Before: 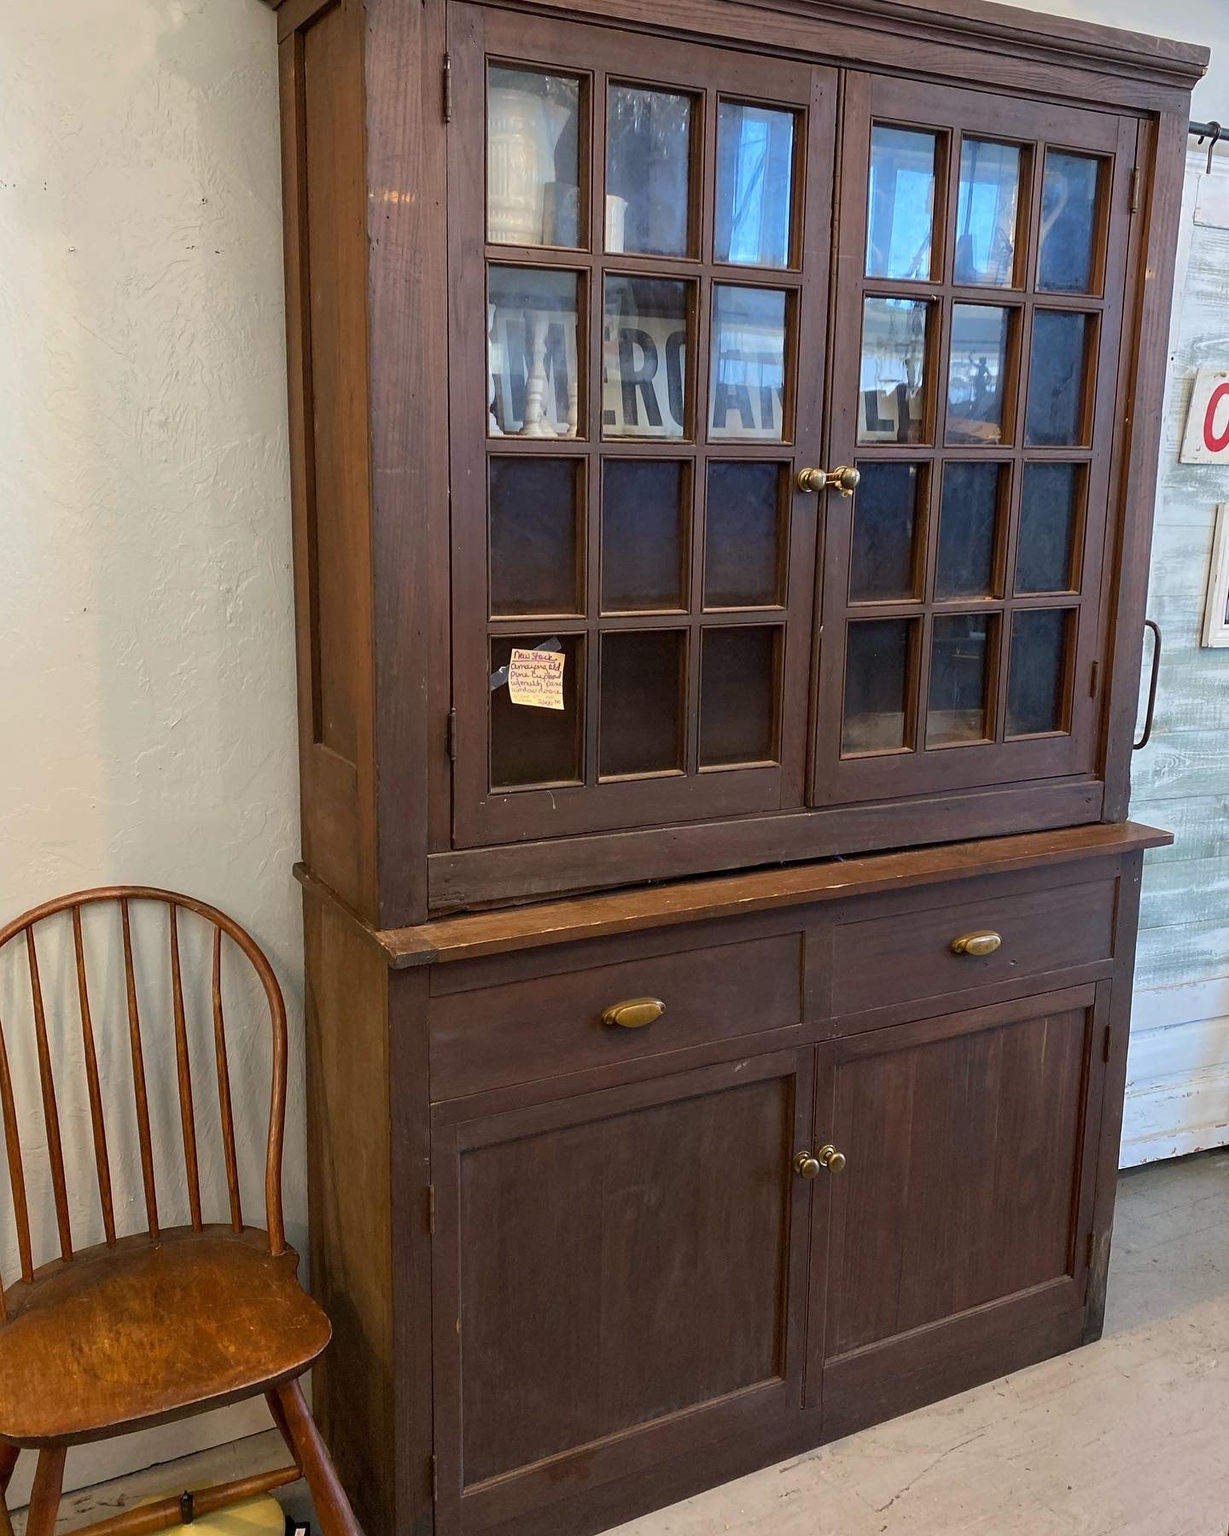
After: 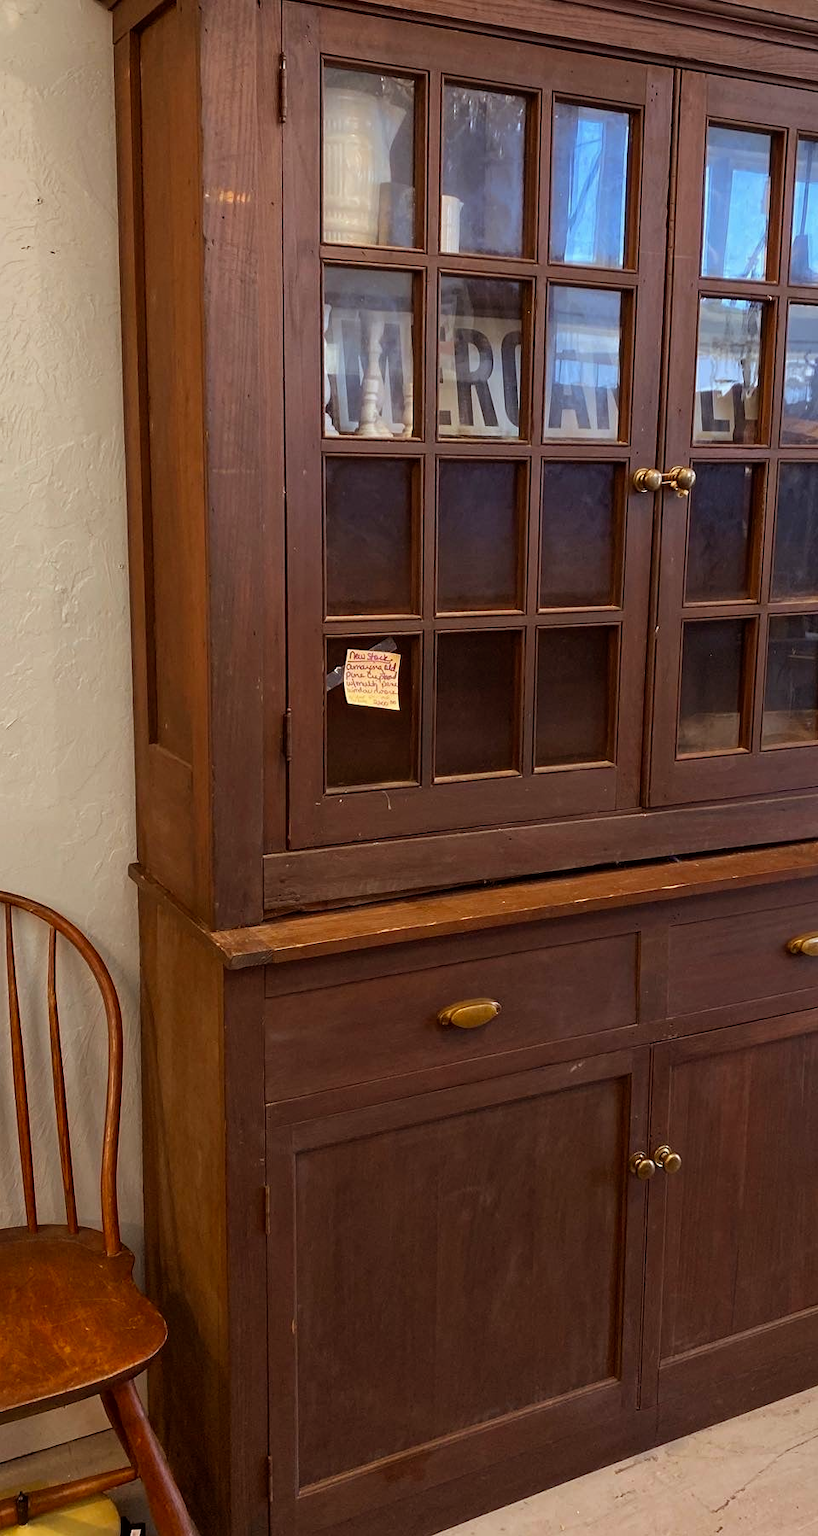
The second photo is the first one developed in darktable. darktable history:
crop and rotate: left 13.409%, right 19.924%
rgb levels: mode RGB, independent channels, levels [[0, 0.5, 1], [0, 0.521, 1], [0, 0.536, 1]]
vibrance: on, module defaults
